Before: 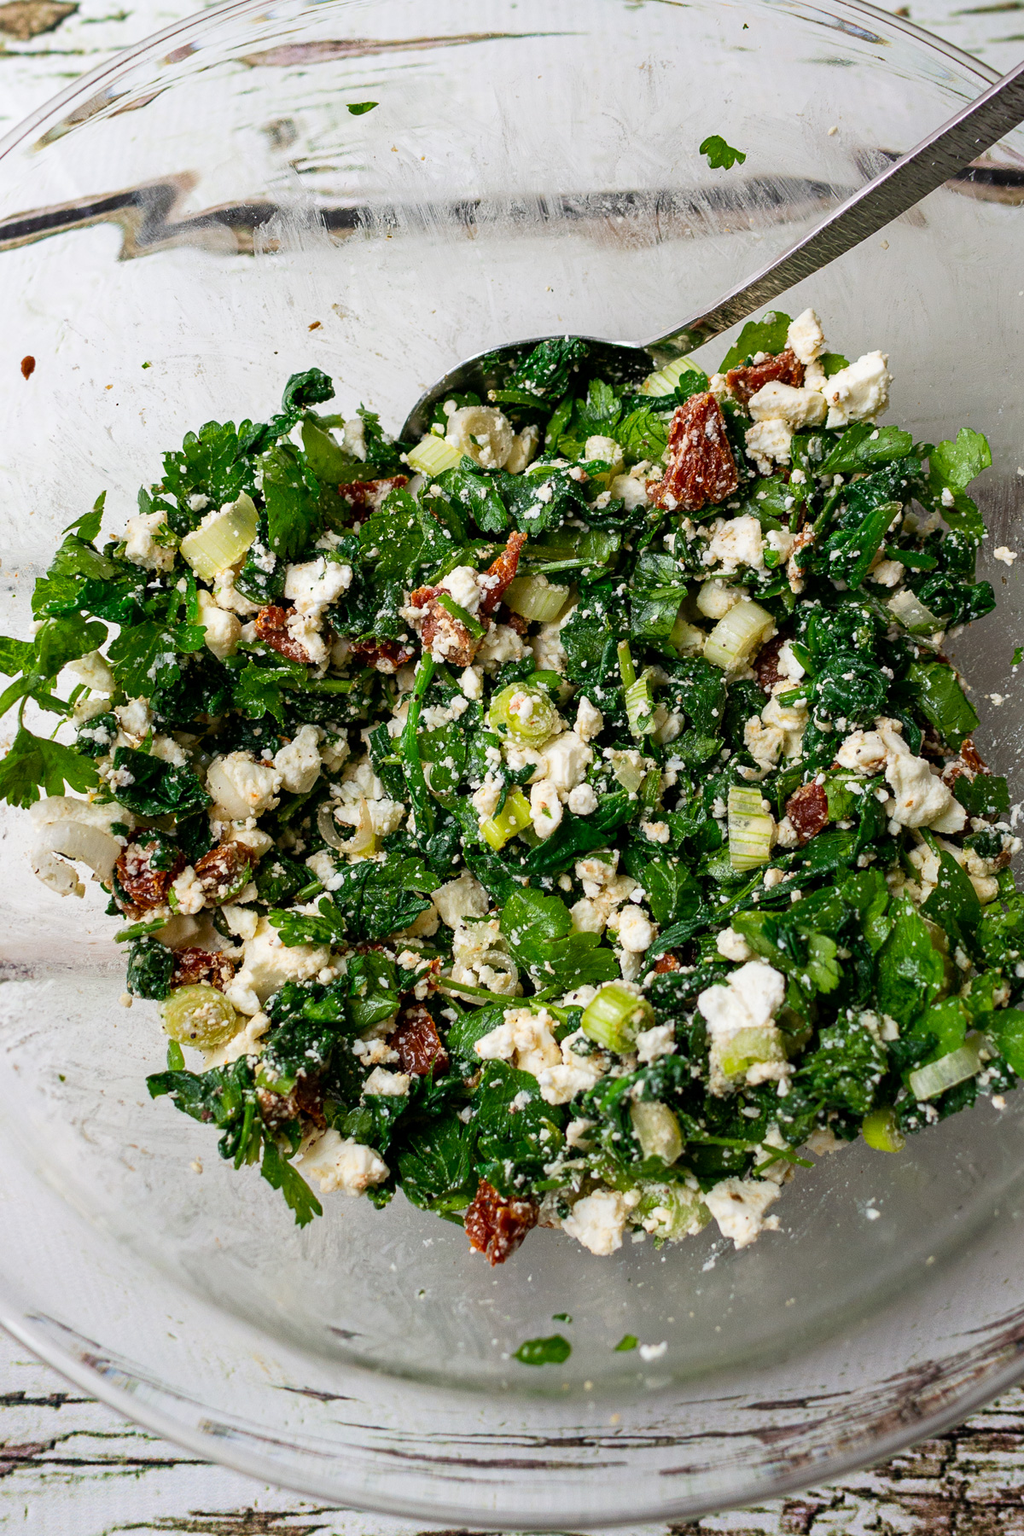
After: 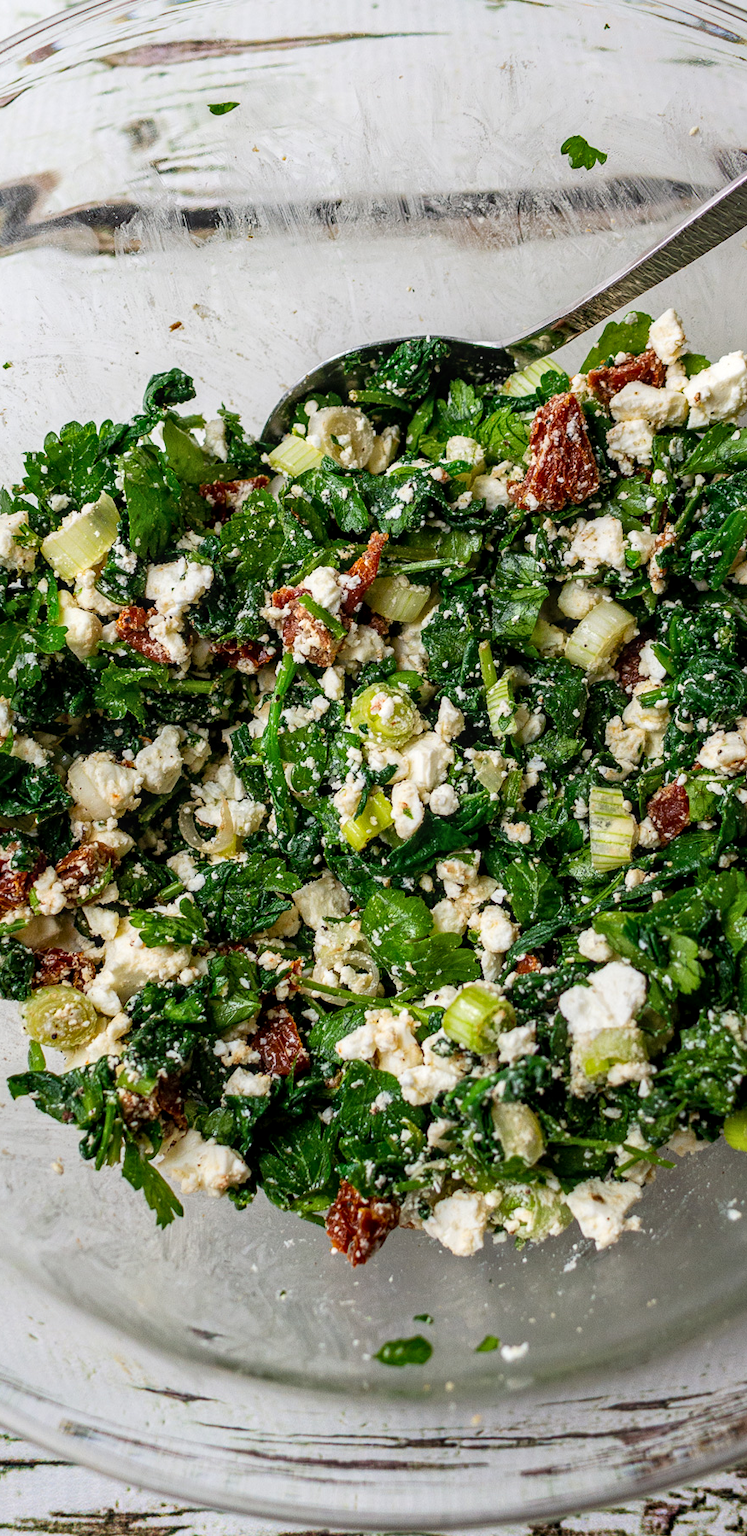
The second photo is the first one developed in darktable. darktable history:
crop: left 13.661%, top 0%, right 13.309%
local contrast: on, module defaults
tone equalizer: on, module defaults
